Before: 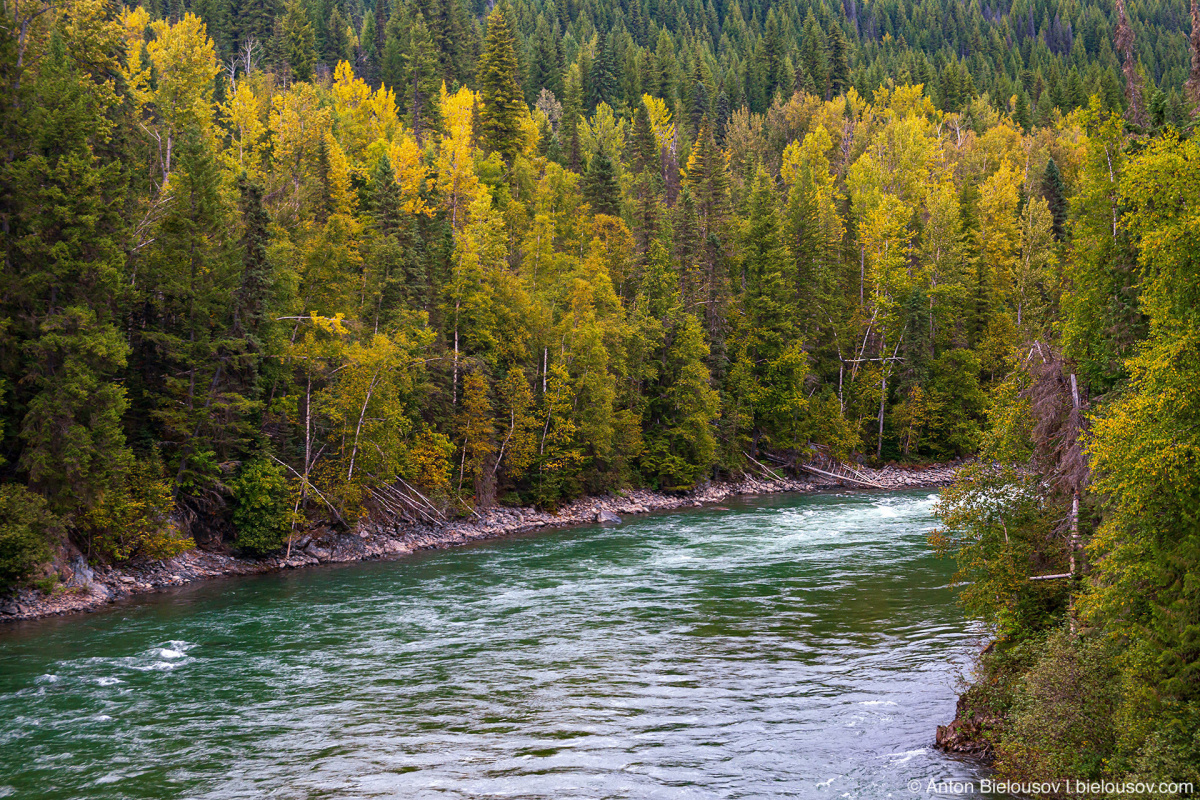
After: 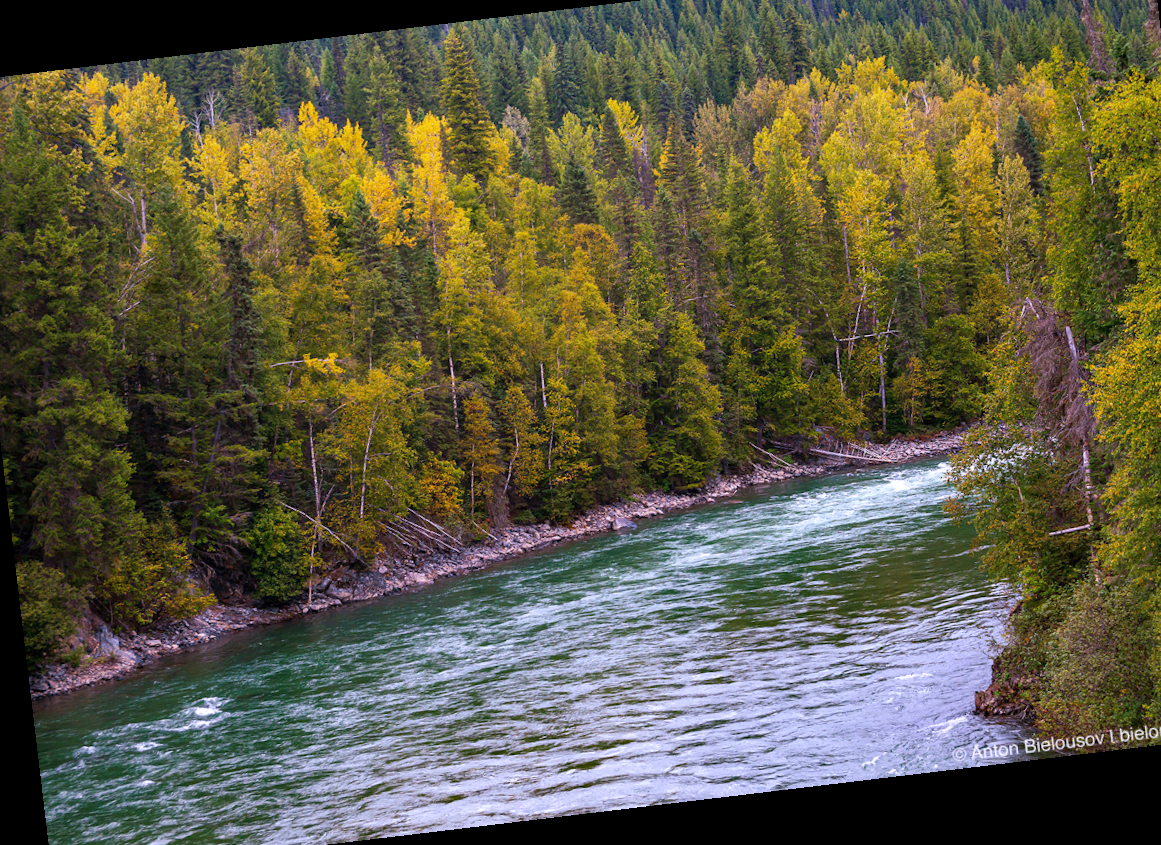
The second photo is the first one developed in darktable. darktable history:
crop: left 3.305%, top 6.436%, right 6.389%, bottom 3.258%
rotate and perspective: rotation -6.83°, automatic cropping off
white balance: red 1.004, blue 1.096
